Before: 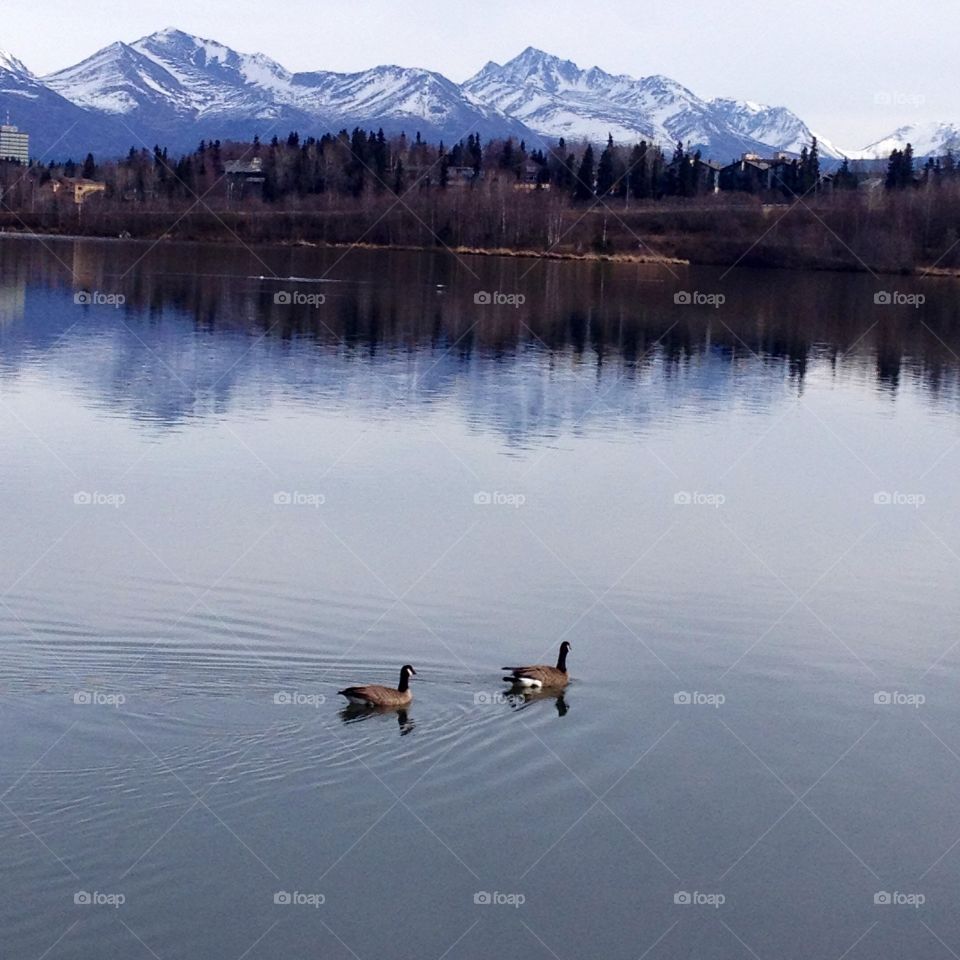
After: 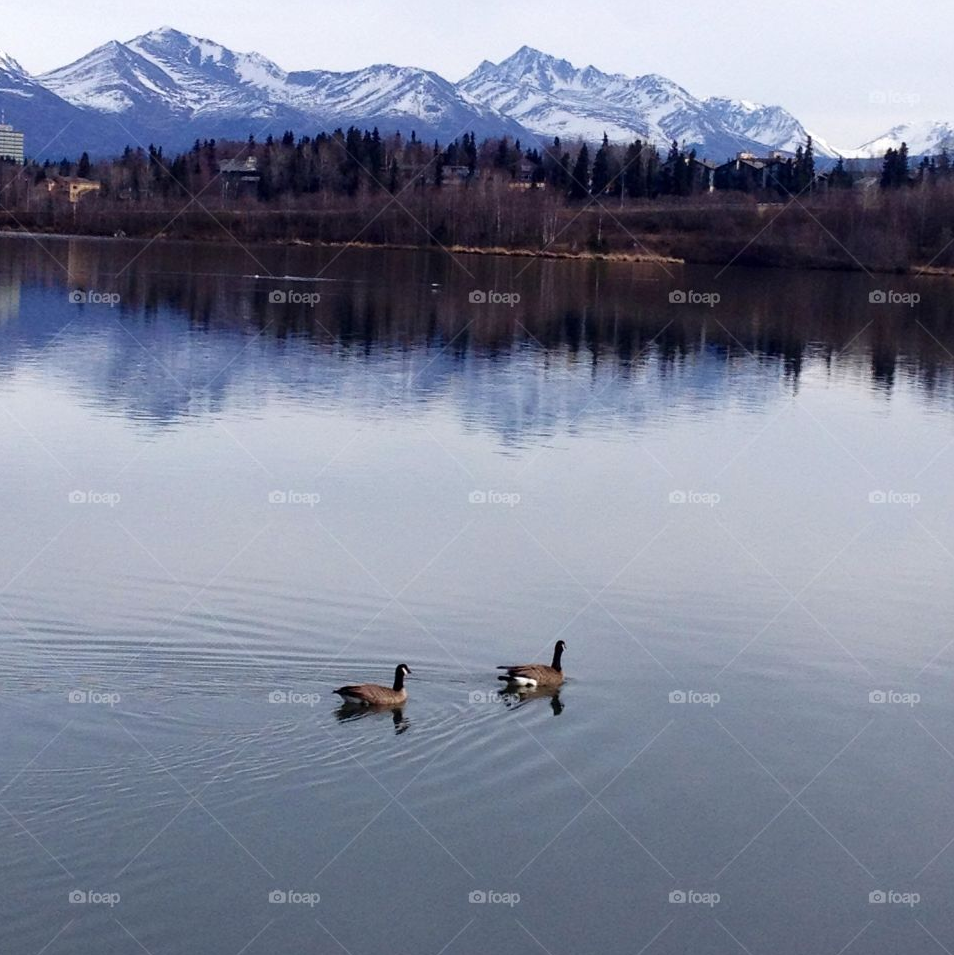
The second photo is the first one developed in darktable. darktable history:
crop and rotate: left 0.614%, top 0.179%, bottom 0.309%
color zones: curves: ch0 [(0.25, 0.5) (0.428, 0.473) (0.75, 0.5)]; ch1 [(0.243, 0.479) (0.398, 0.452) (0.75, 0.5)]
